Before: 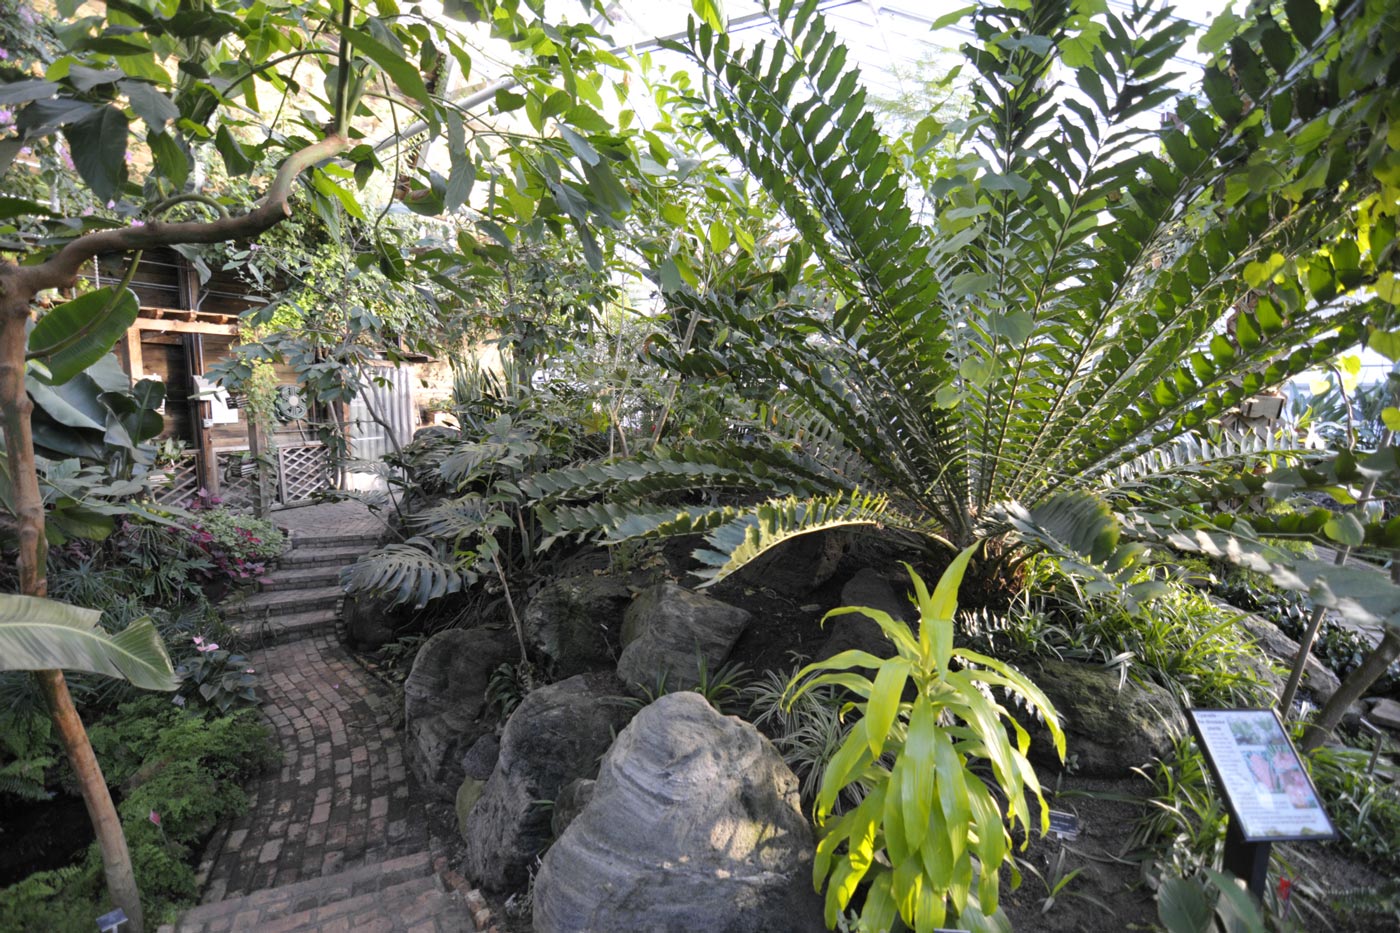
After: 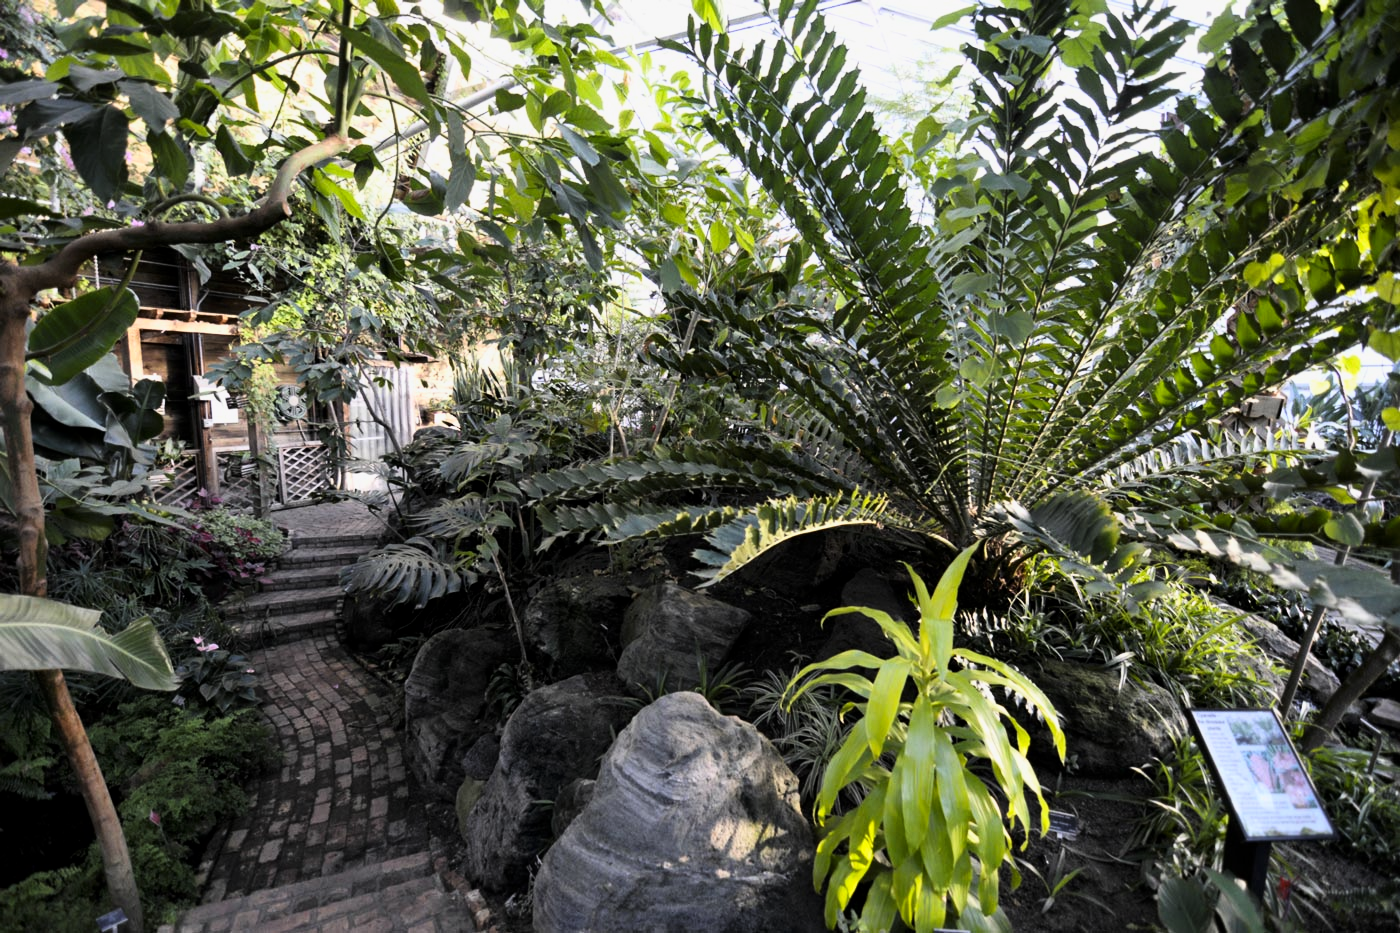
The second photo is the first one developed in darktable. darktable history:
tone curve: curves: ch0 [(0, 0) (0.137, 0.063) (0.255, 0.176) (0.502, 0.502) (0.749, 0.839) (1, 1)], color space Lab, linked channels, preserve colors none
exposure: black level correction 0.006, exposure -0.222 EV, compensate exposure bias true, compensate highlight preservation false
